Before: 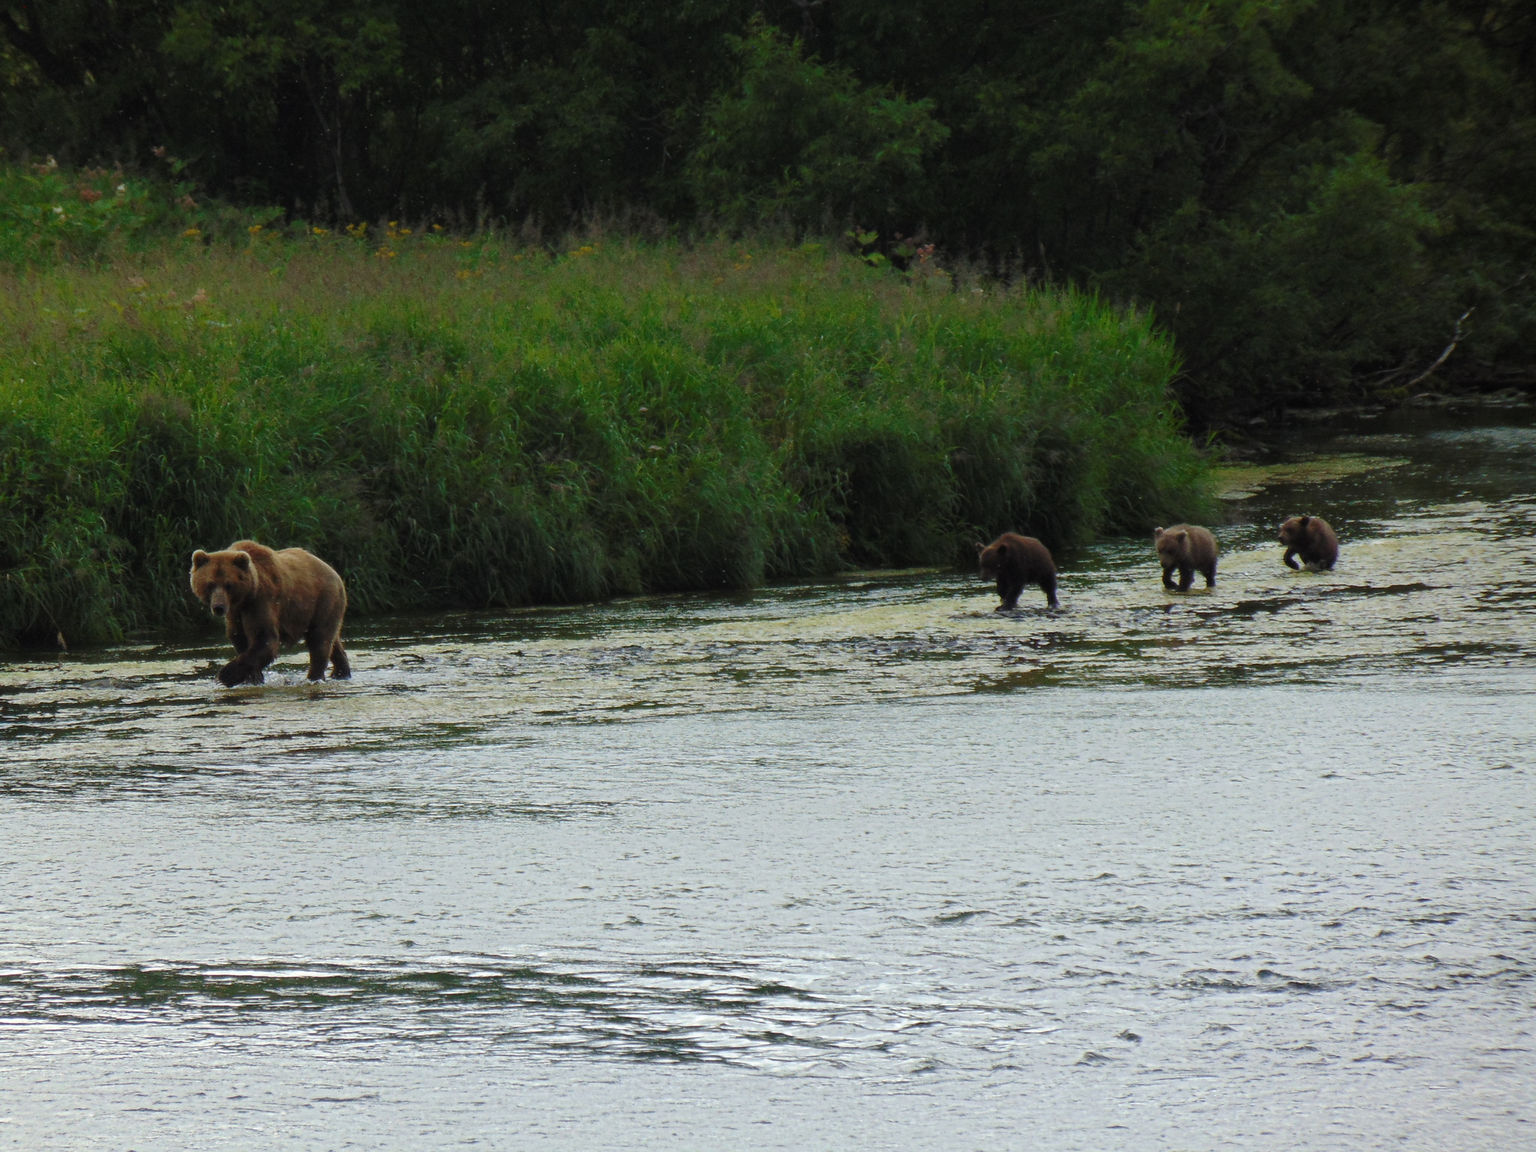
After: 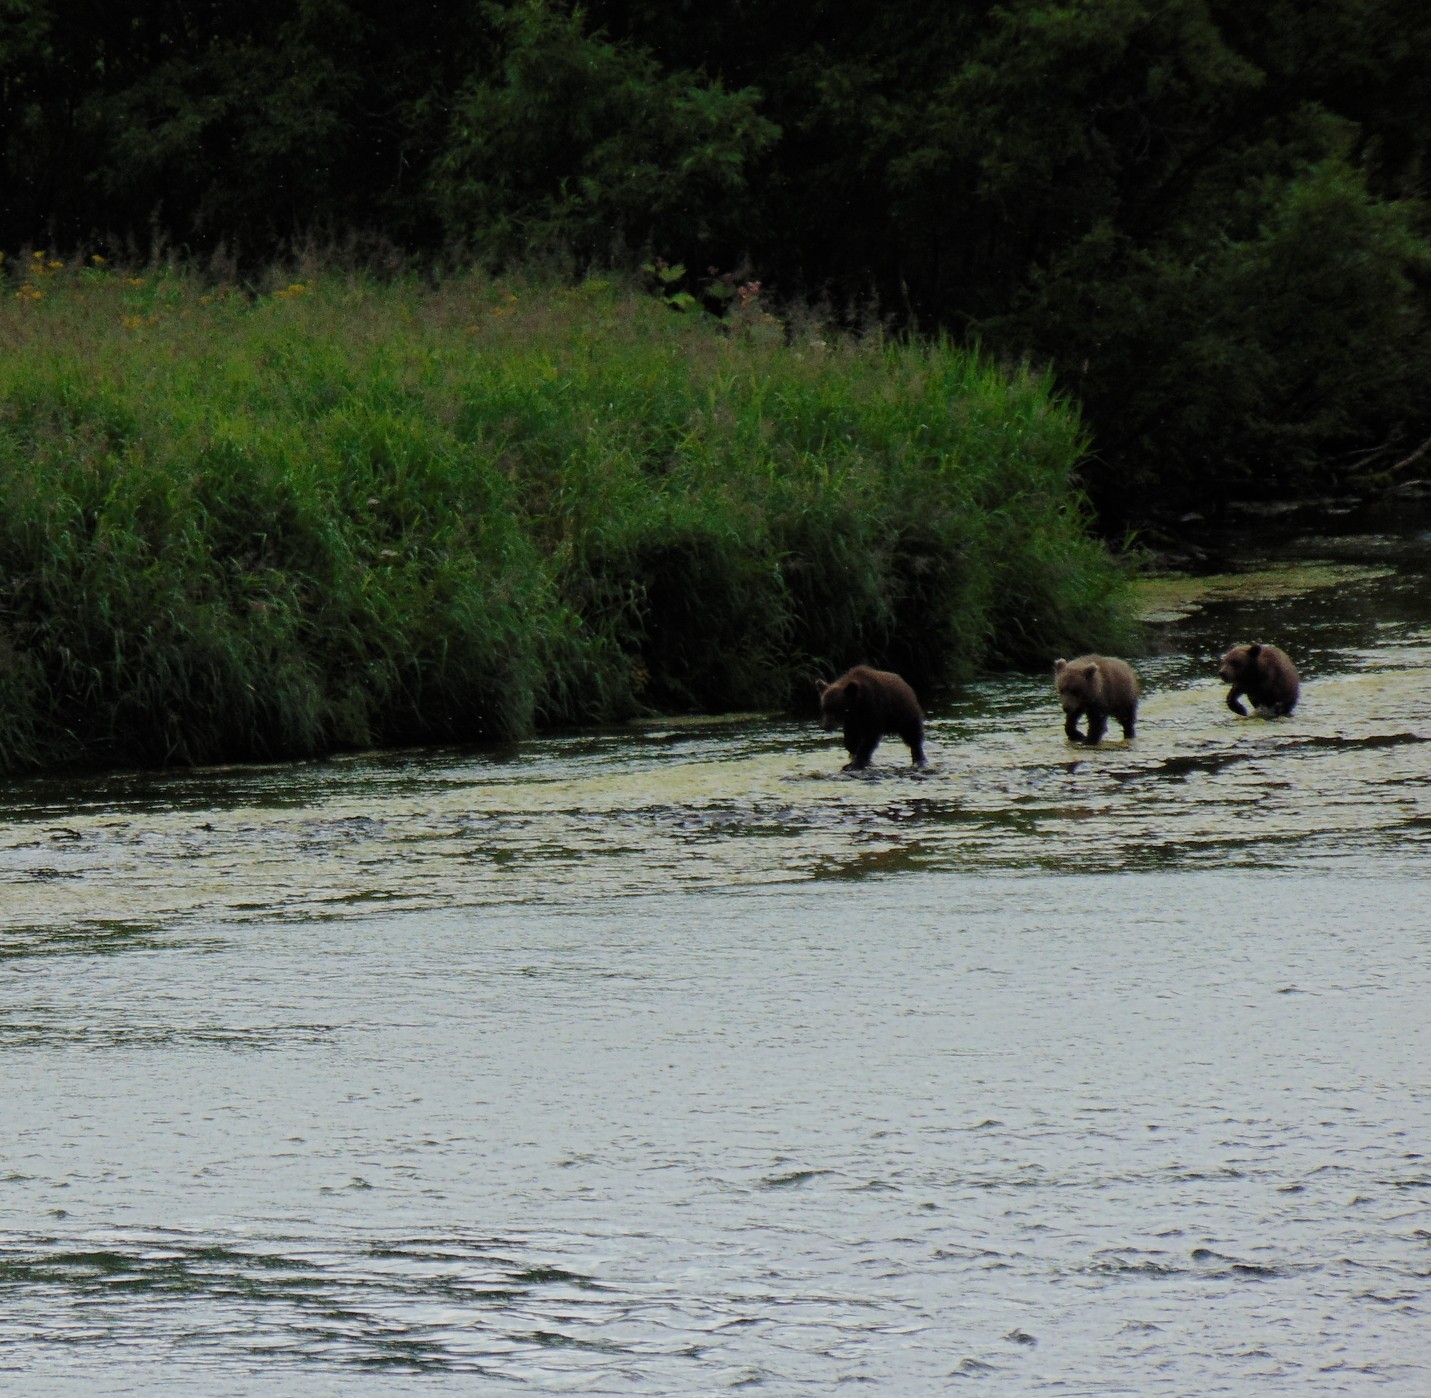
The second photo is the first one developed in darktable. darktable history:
color calibration: illuminant same as pipeline (D50), adaptation XYZ, x 0.346, y 0.359, temperature 5011.55 K
crop and rotate: left 23.715%, top 2.928%, right 6.406%, bottom 6.024%
filmic rgb: black relative exposure -7.65 EV, white relative exposure 4.56 EV, hardness 3.61, color science v6 (2022)
